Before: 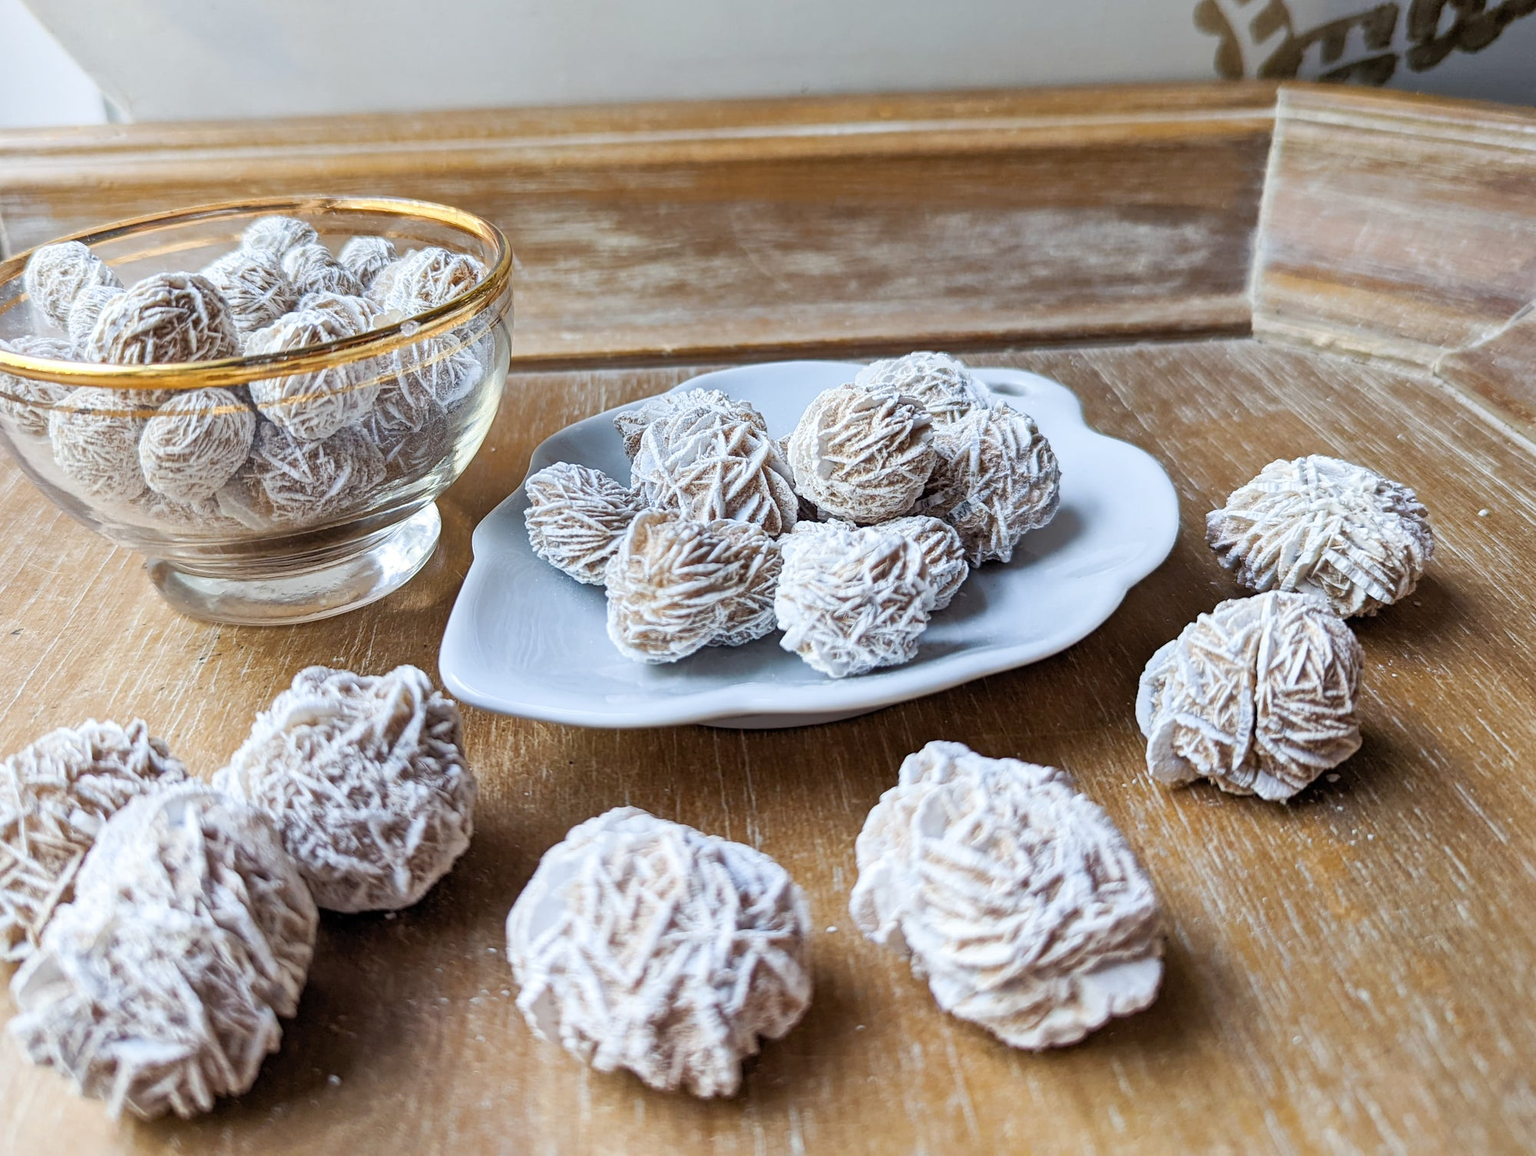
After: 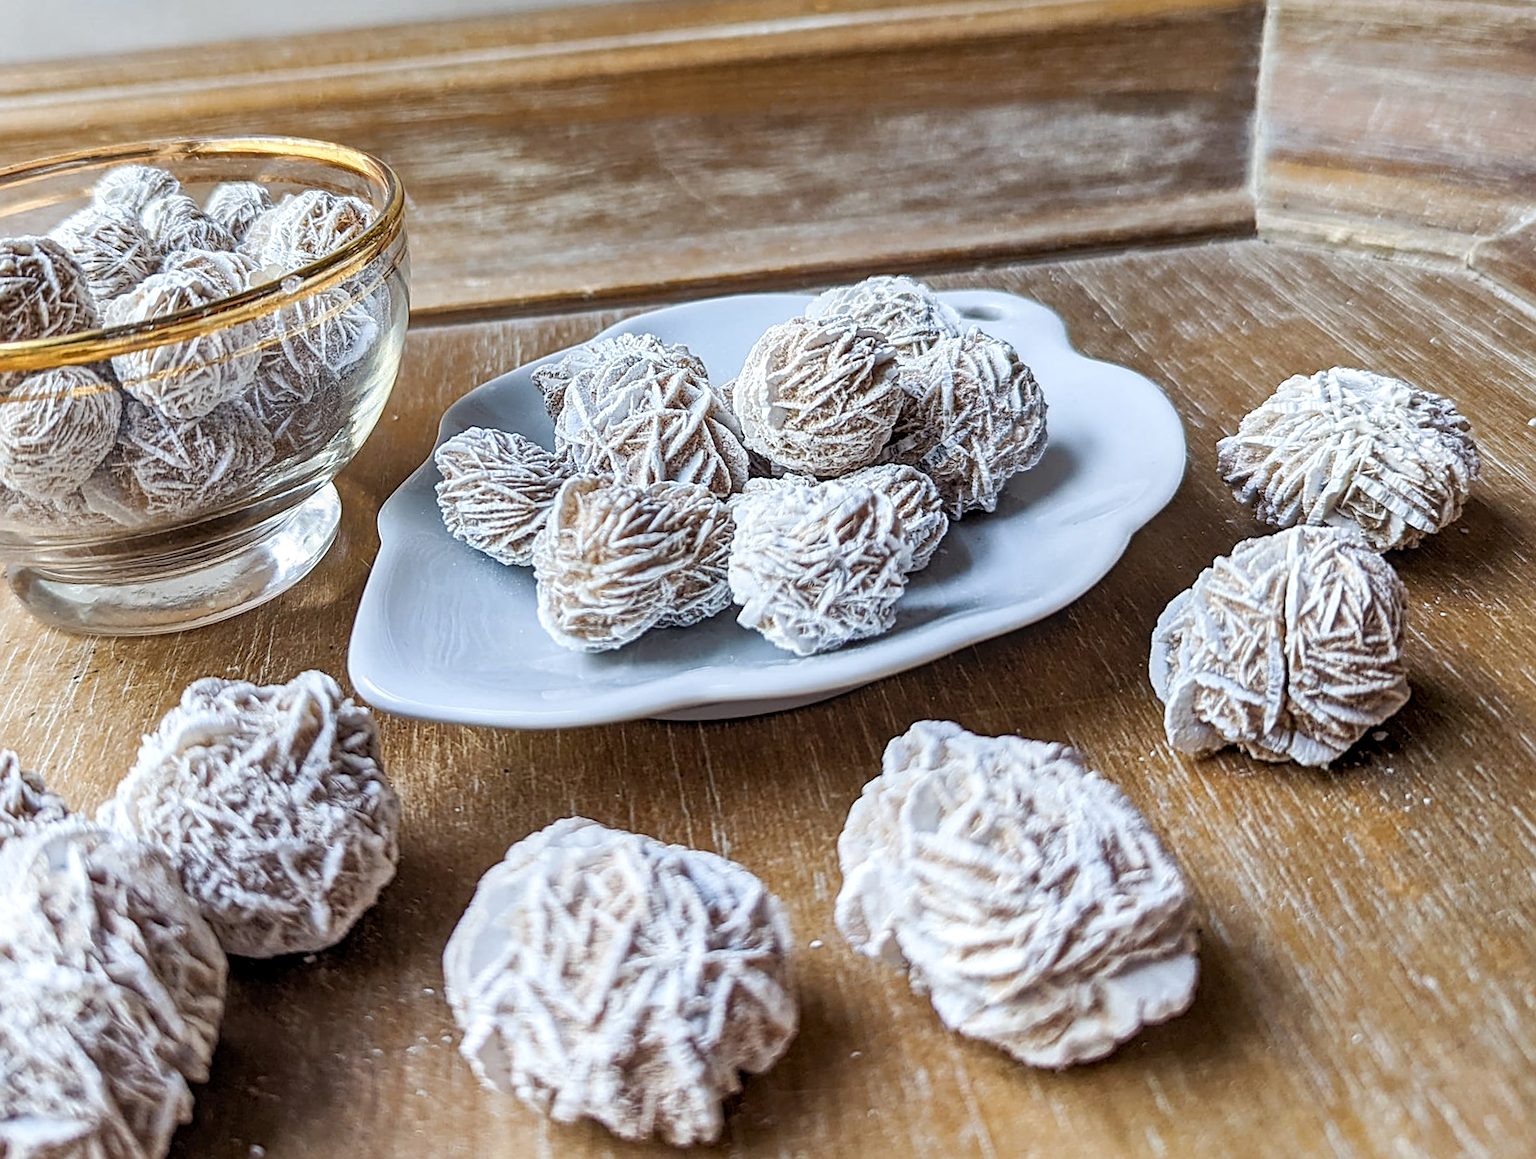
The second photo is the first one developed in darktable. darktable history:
contrast brightness saturation: saturation -0.023
crop and rotate: angle 3.44°, left 6.027%, top 5.701%
sharpen: on, module defaults
local contrast: on, module defaults
